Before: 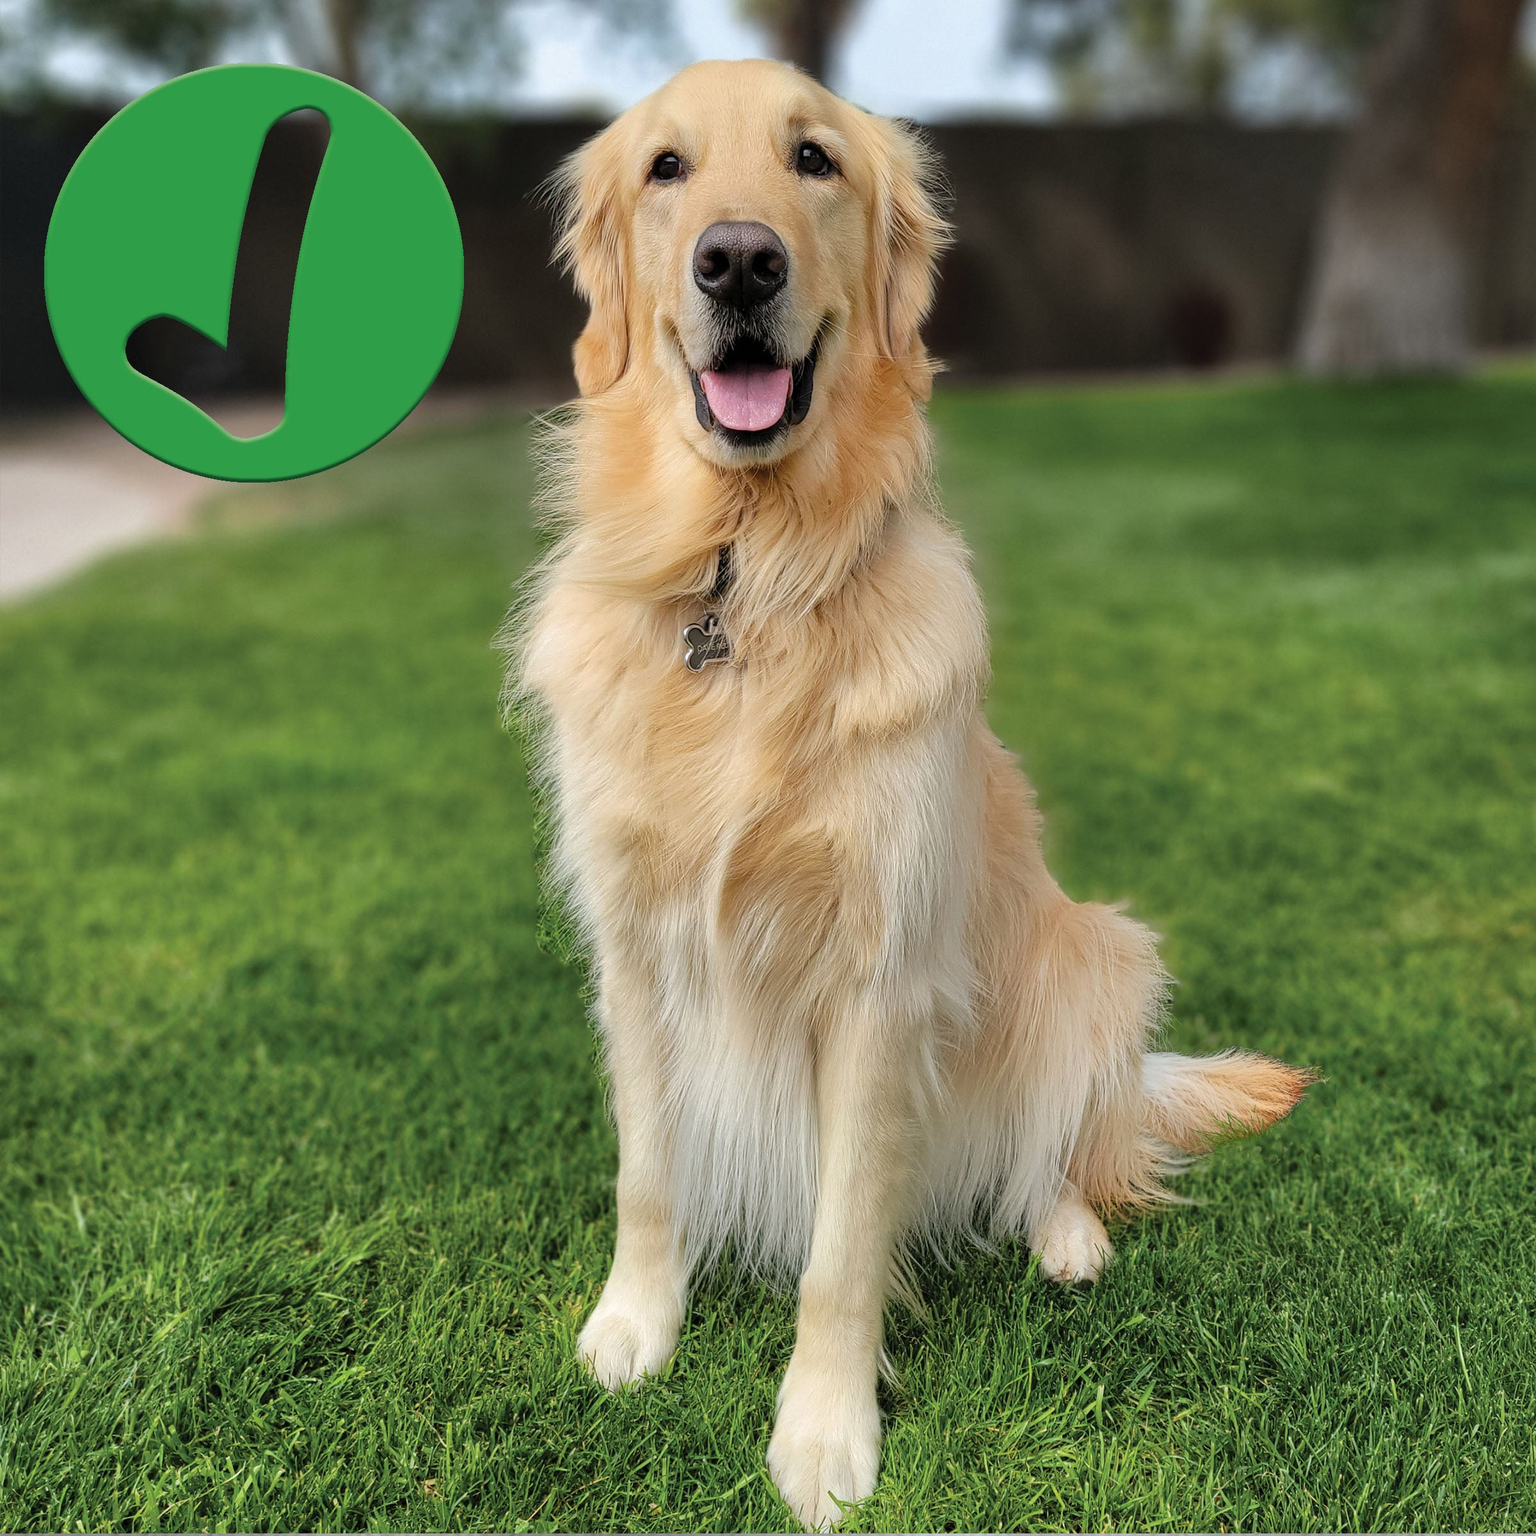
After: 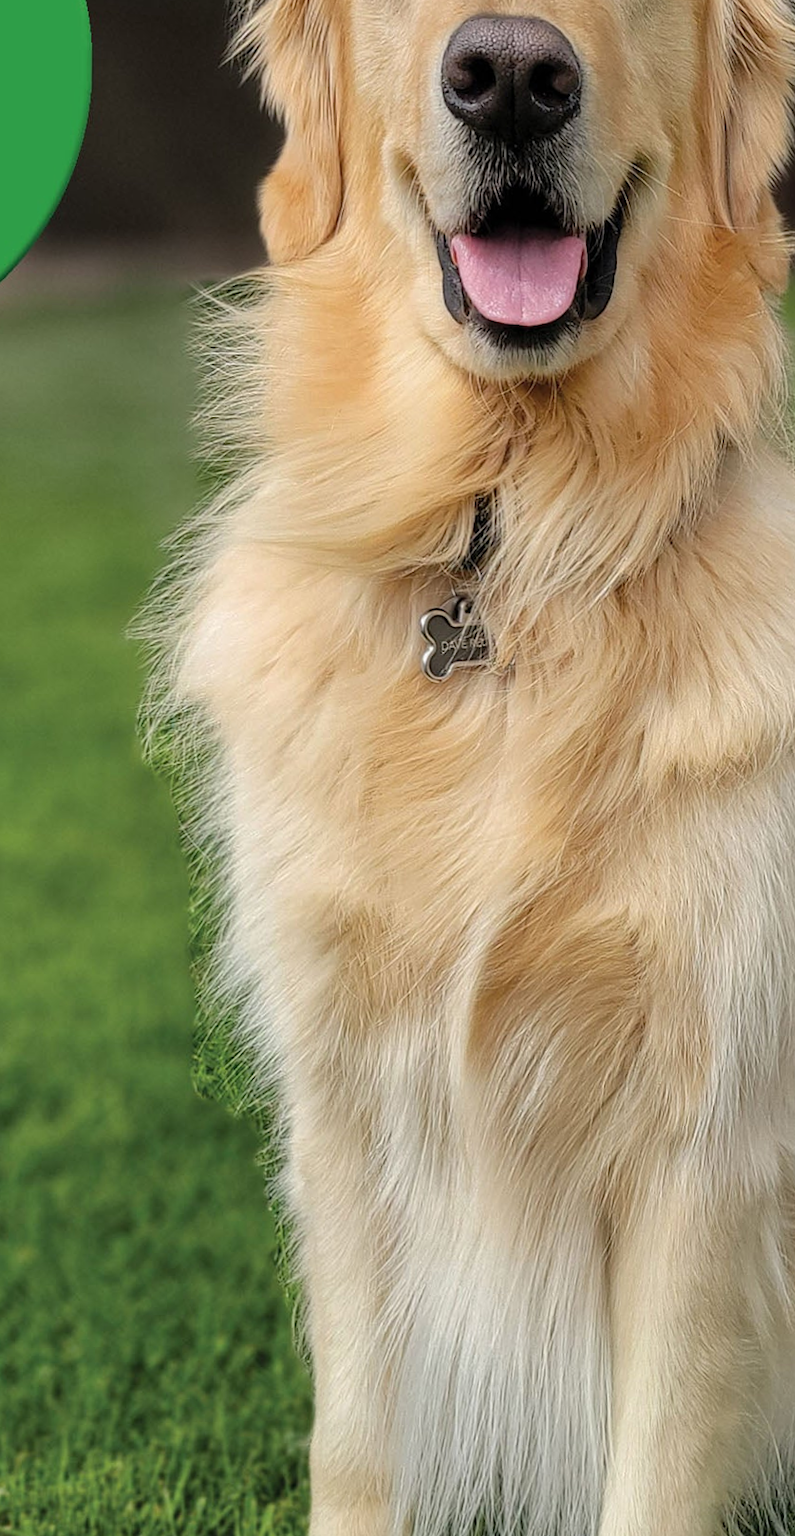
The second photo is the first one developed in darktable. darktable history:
crop and rotate: left 29.476%, top 10.214%, right 35.32%, bottom 17.333%
rotate and perspective: rotation 0.679°, lens shift (horizontal) 0.136, crop left 0.009, crop right 0.991, crop top 0.078, crop bottom 0.95
